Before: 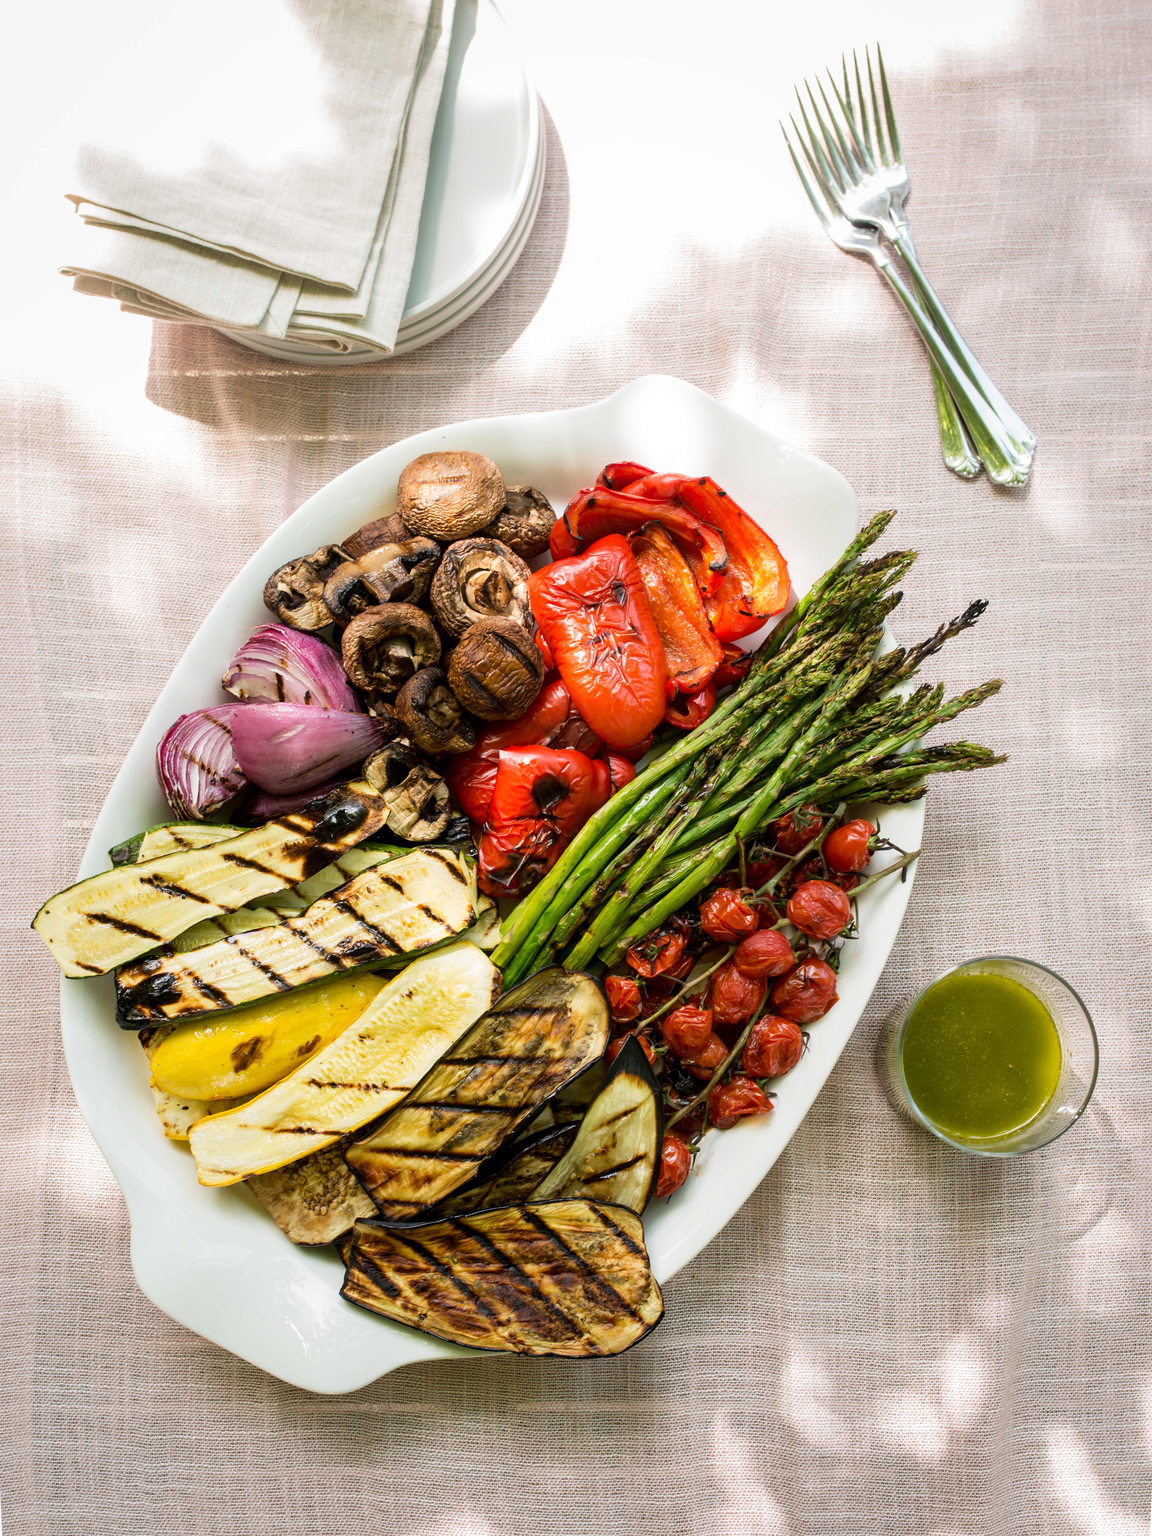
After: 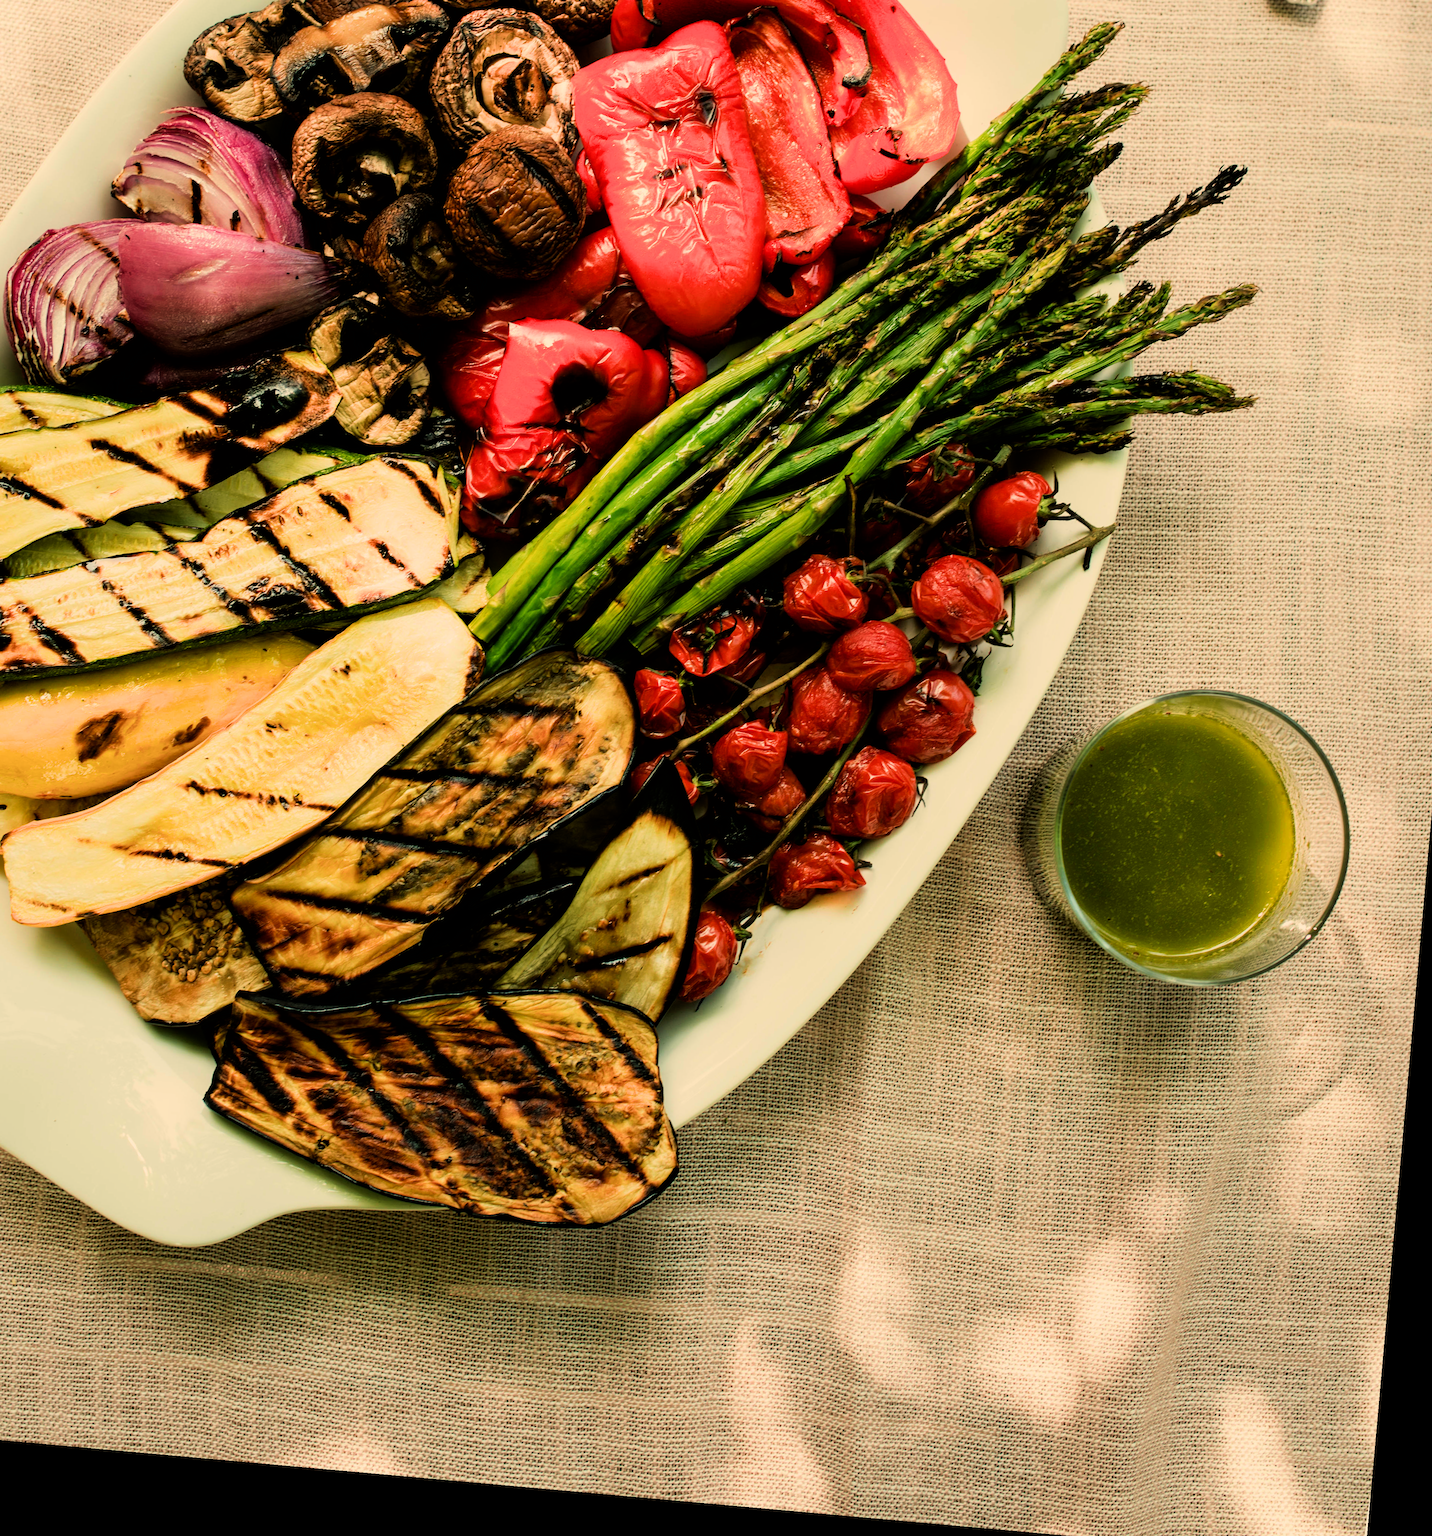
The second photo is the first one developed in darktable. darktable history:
filmic rgb: white relative exposure 3.85 EV, hardness 4.3
color balance: mode lift, gamma, gain (sRGB), lift [1.014, 0.966, 0.918, 0.87], gamma [0.86, 0.734, 0.918, 0.976], gain [1.063, 1.13, 1.063, 0.86]
rotate and perspective: rotation 5.12°, automatic cropping off
crop and rotate: left 17.299%, top 35.115%, right 7.015%, bottom 1.024%
